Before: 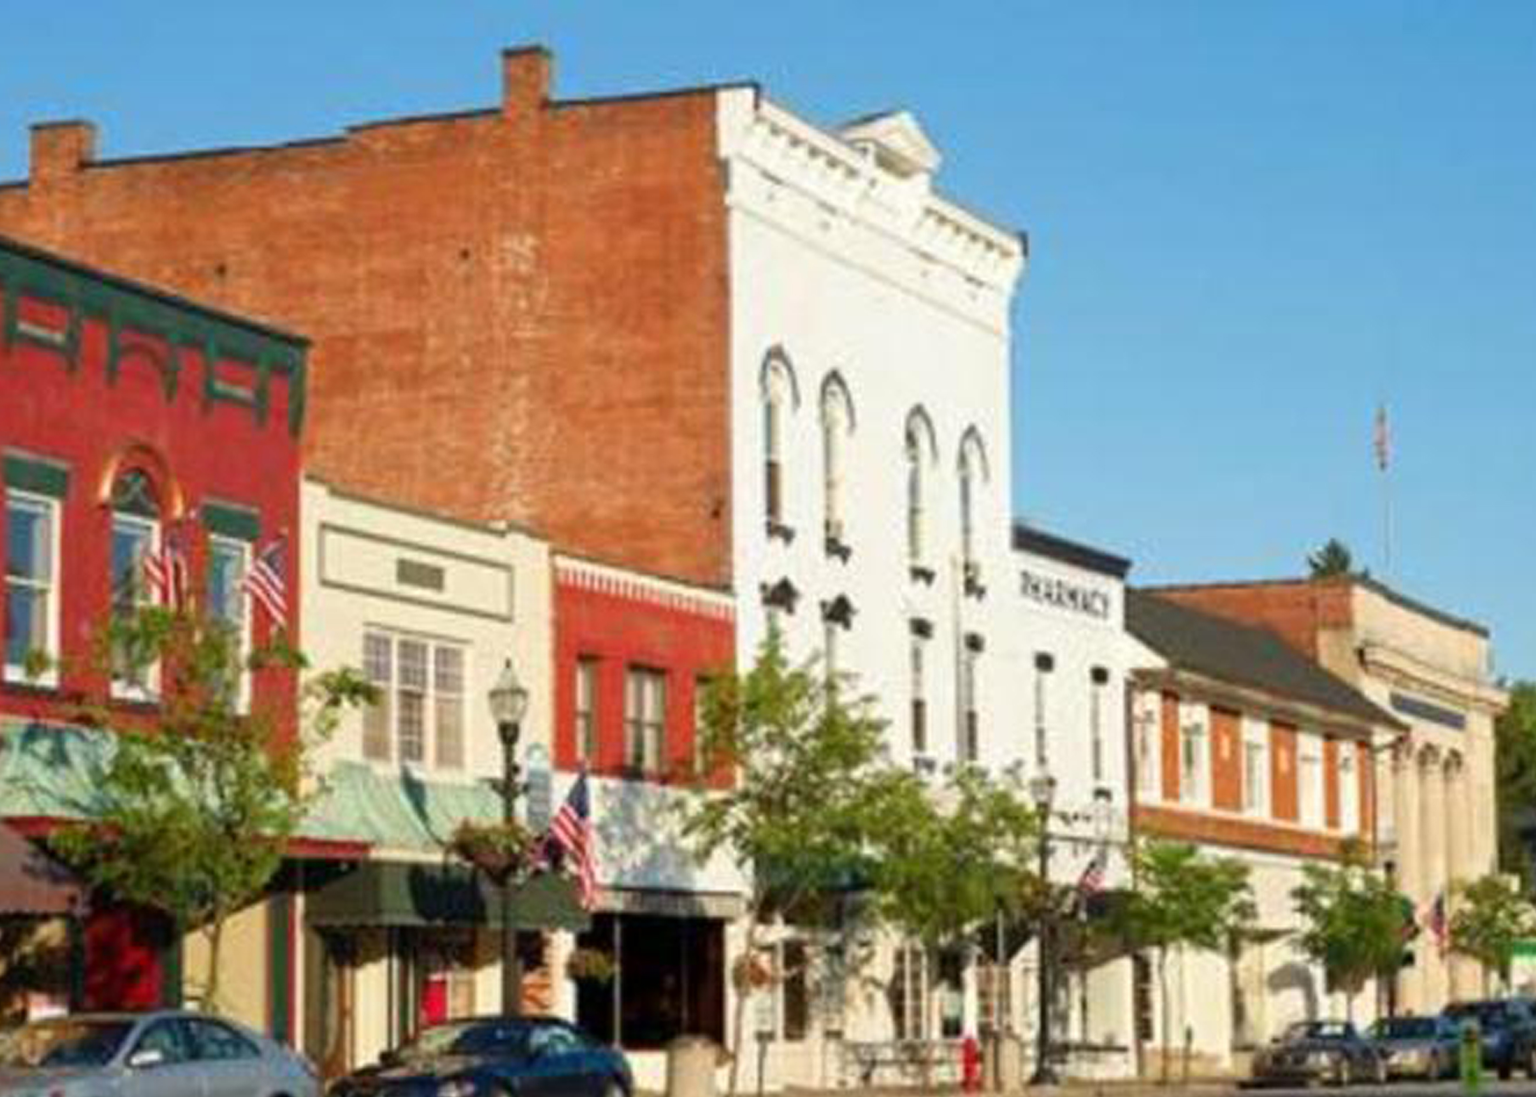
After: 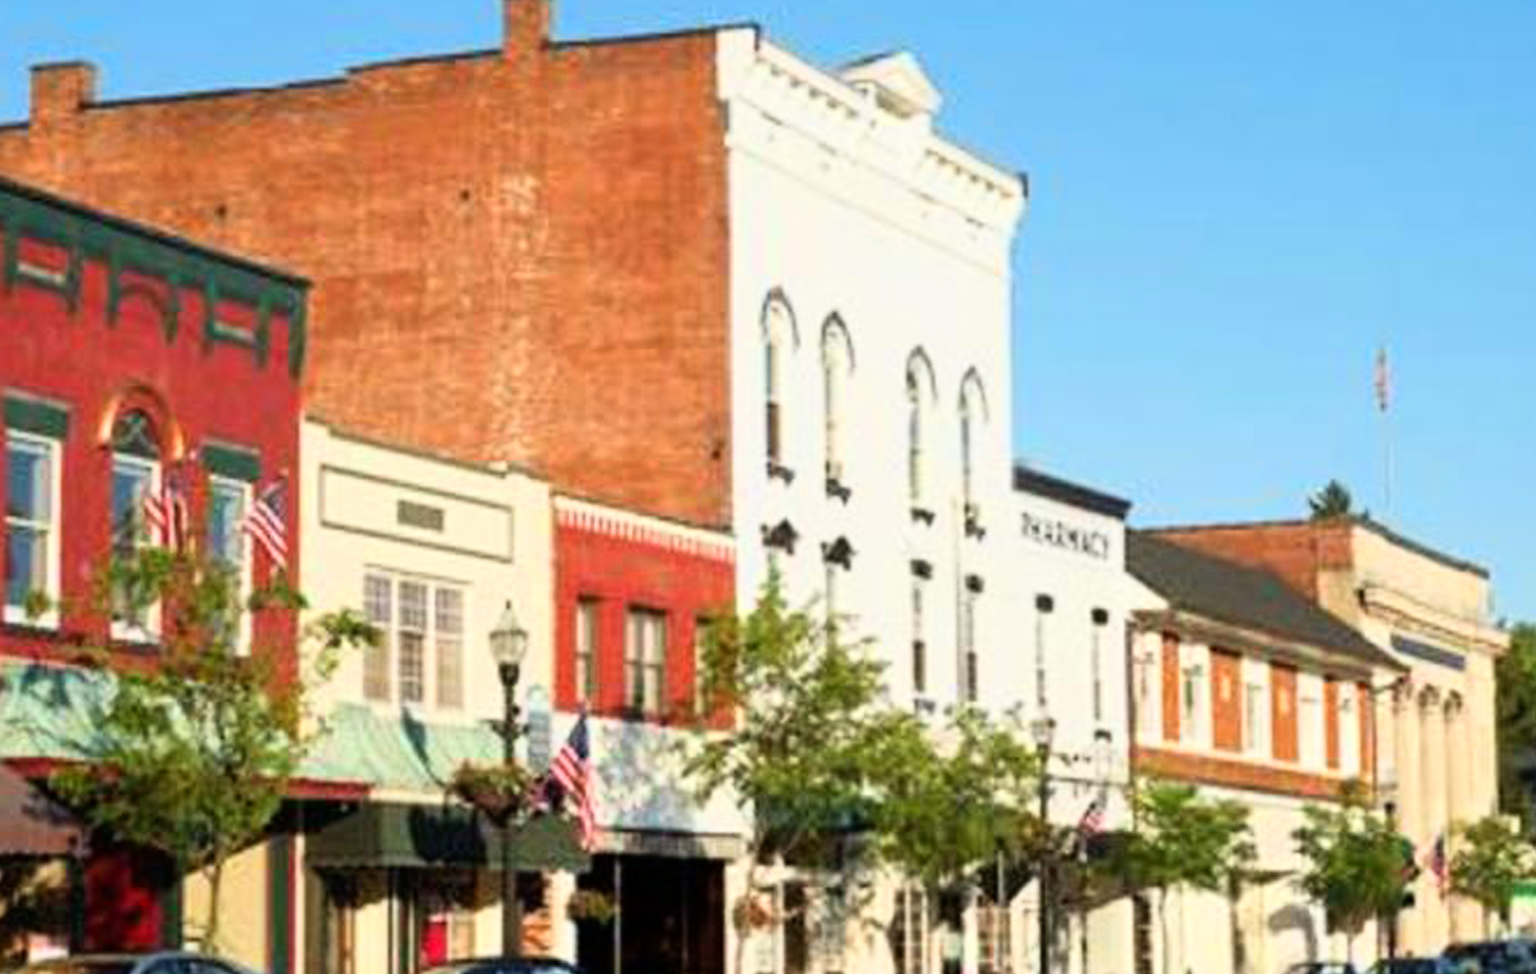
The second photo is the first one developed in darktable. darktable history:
tone curve: curves: ch0 [(0, 0) (0.051, 0.03) (0.096, 0.071) (0.243, 0.246) (0.461, 0.515) (0.605, 0.692) (0.761, 0.85) (0.881, 0.933) (1, 0.984)]; ch1 [(0, 0) (0.1, 0.038) (0.318, 0.243) (0.431, 0.384) (0.488, 0.475) (0.499, 0.499) (0.534, 0.546) (0.567, 0.592) (0.601, 0.632) (0.734, 0.809) (1, 1)]; ch2 [(0, 0) (0.297, 0.257) (0.414, 0.379) (0.453, 0.45) (0.479, 0.483) (0.504, 0.499) (0.52, 0.519) (0.541, 0.554) (0.614, 0.652) (0.817, 0.874) (1, 1)]
crop and rotate: top 5.437%, bottom 5.756%
